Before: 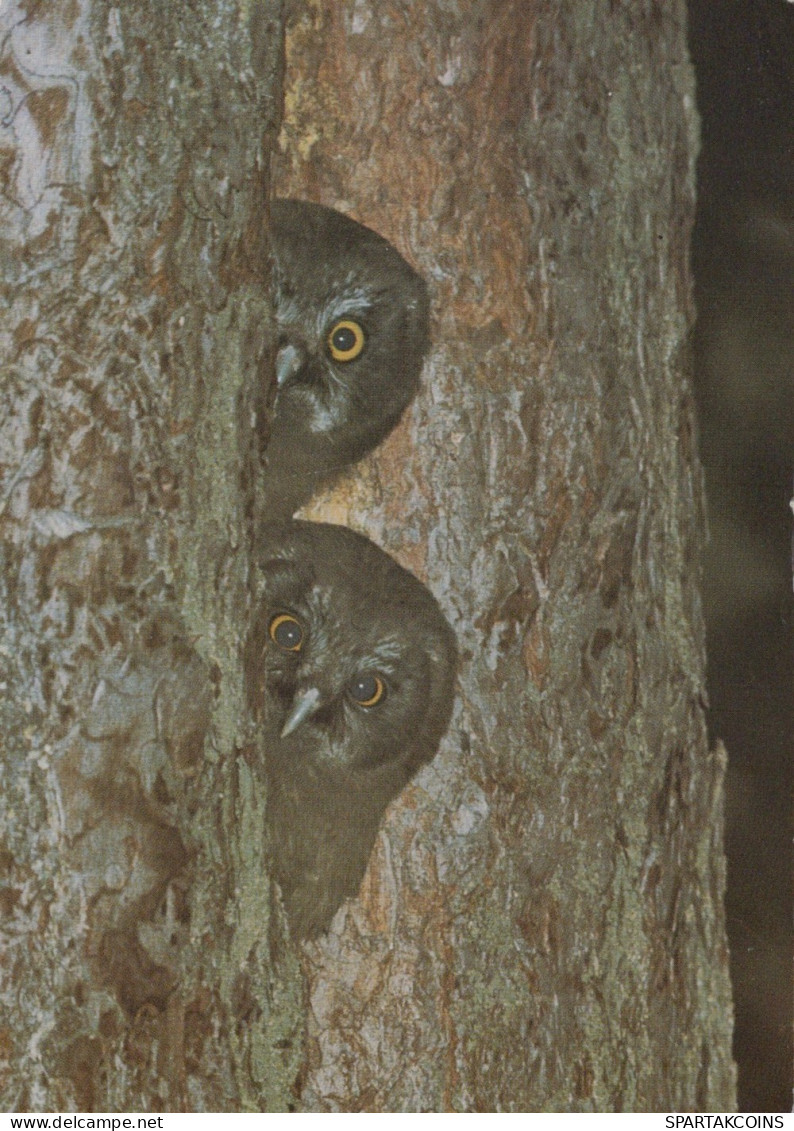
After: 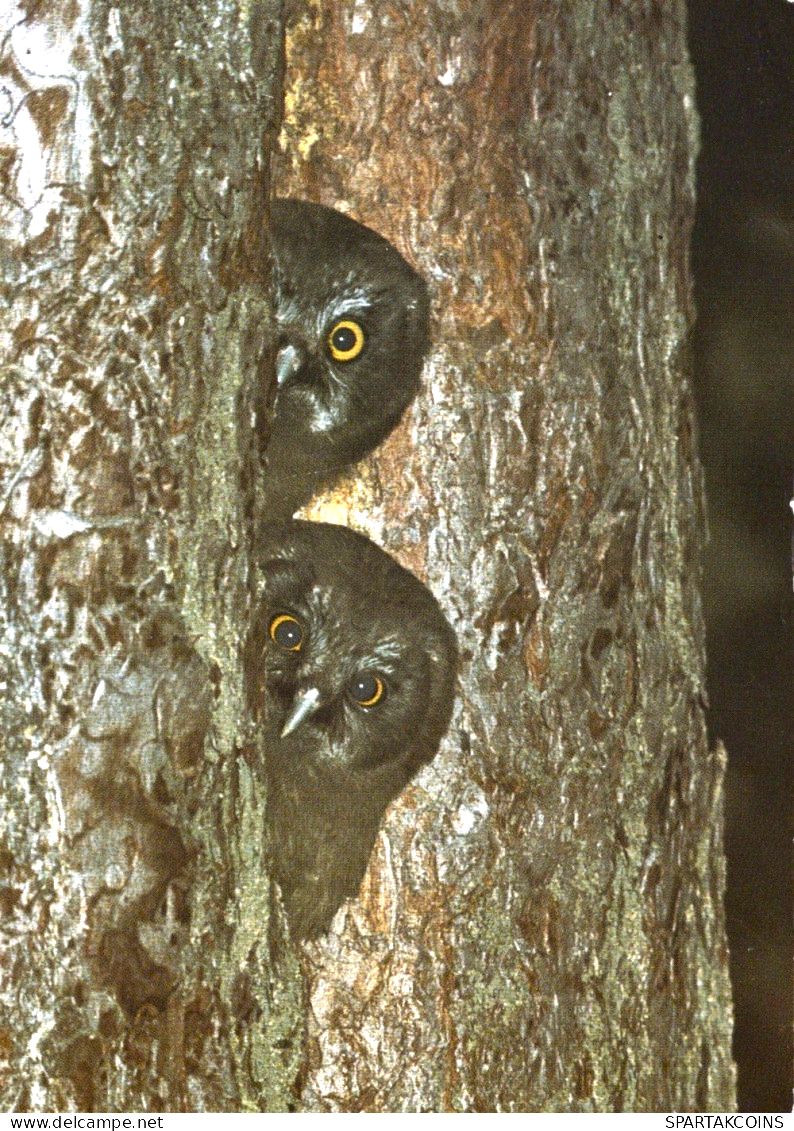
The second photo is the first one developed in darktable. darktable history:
color balance rgb: perceptual saturation grading › global saturation 20%, perceptual saturation grading › highlights -25.037%, perceptual saturation grading › shadows 49.557%, perceptual brilliance grading › highlights 74.76%, perceptual brilliance grading › shadows -29.684%
